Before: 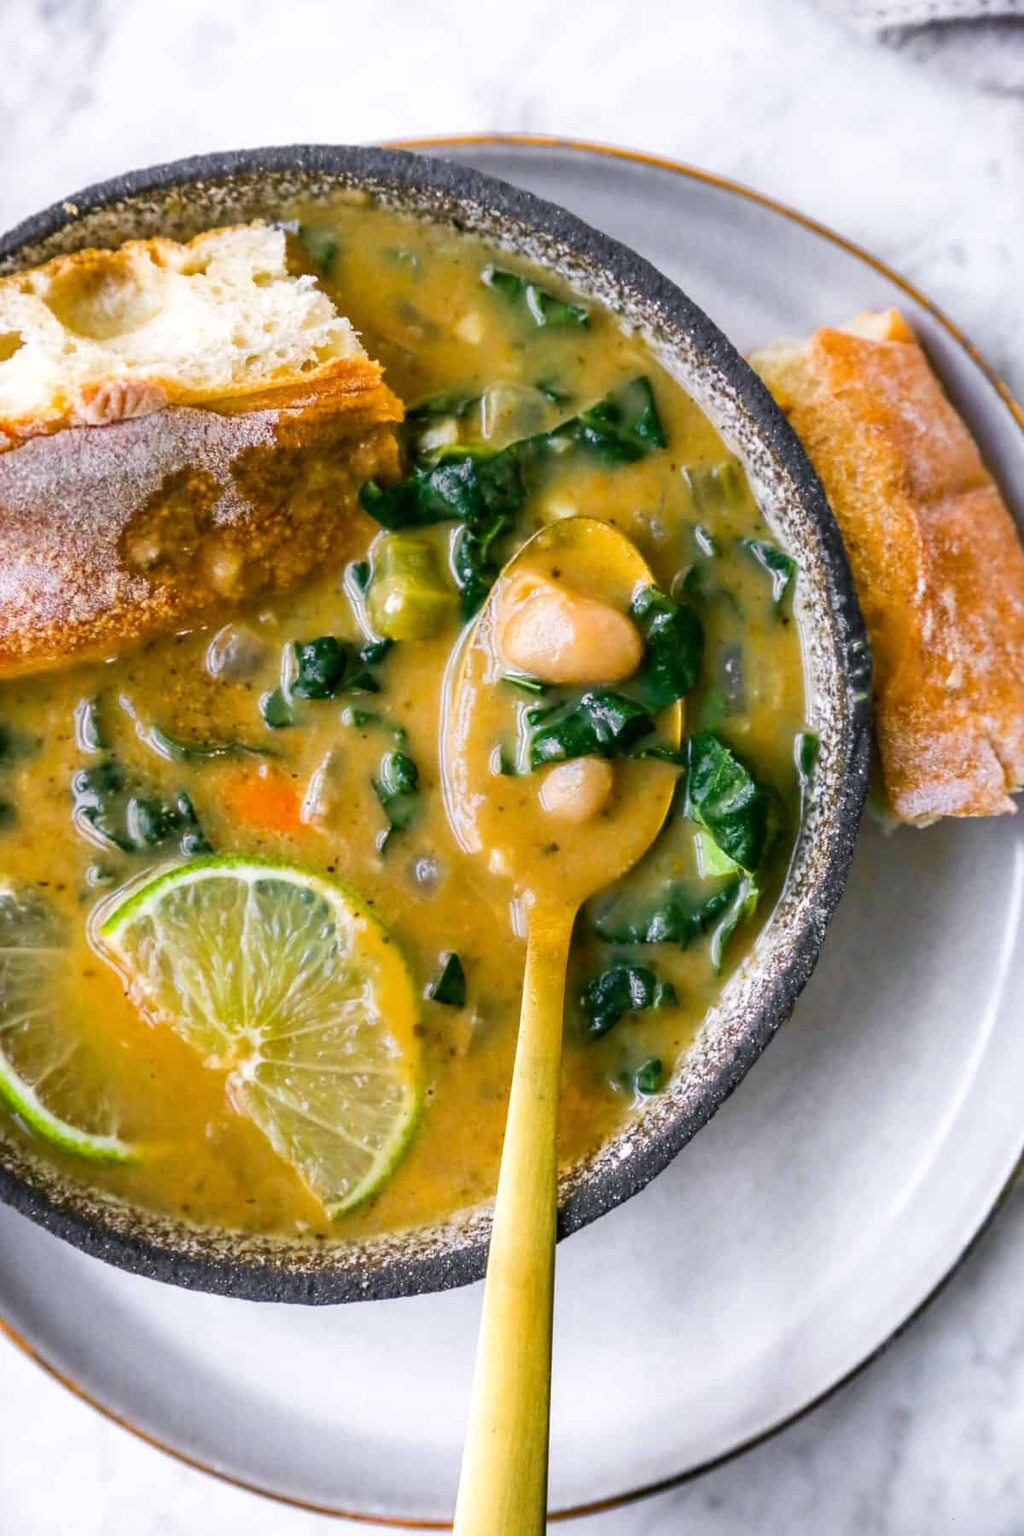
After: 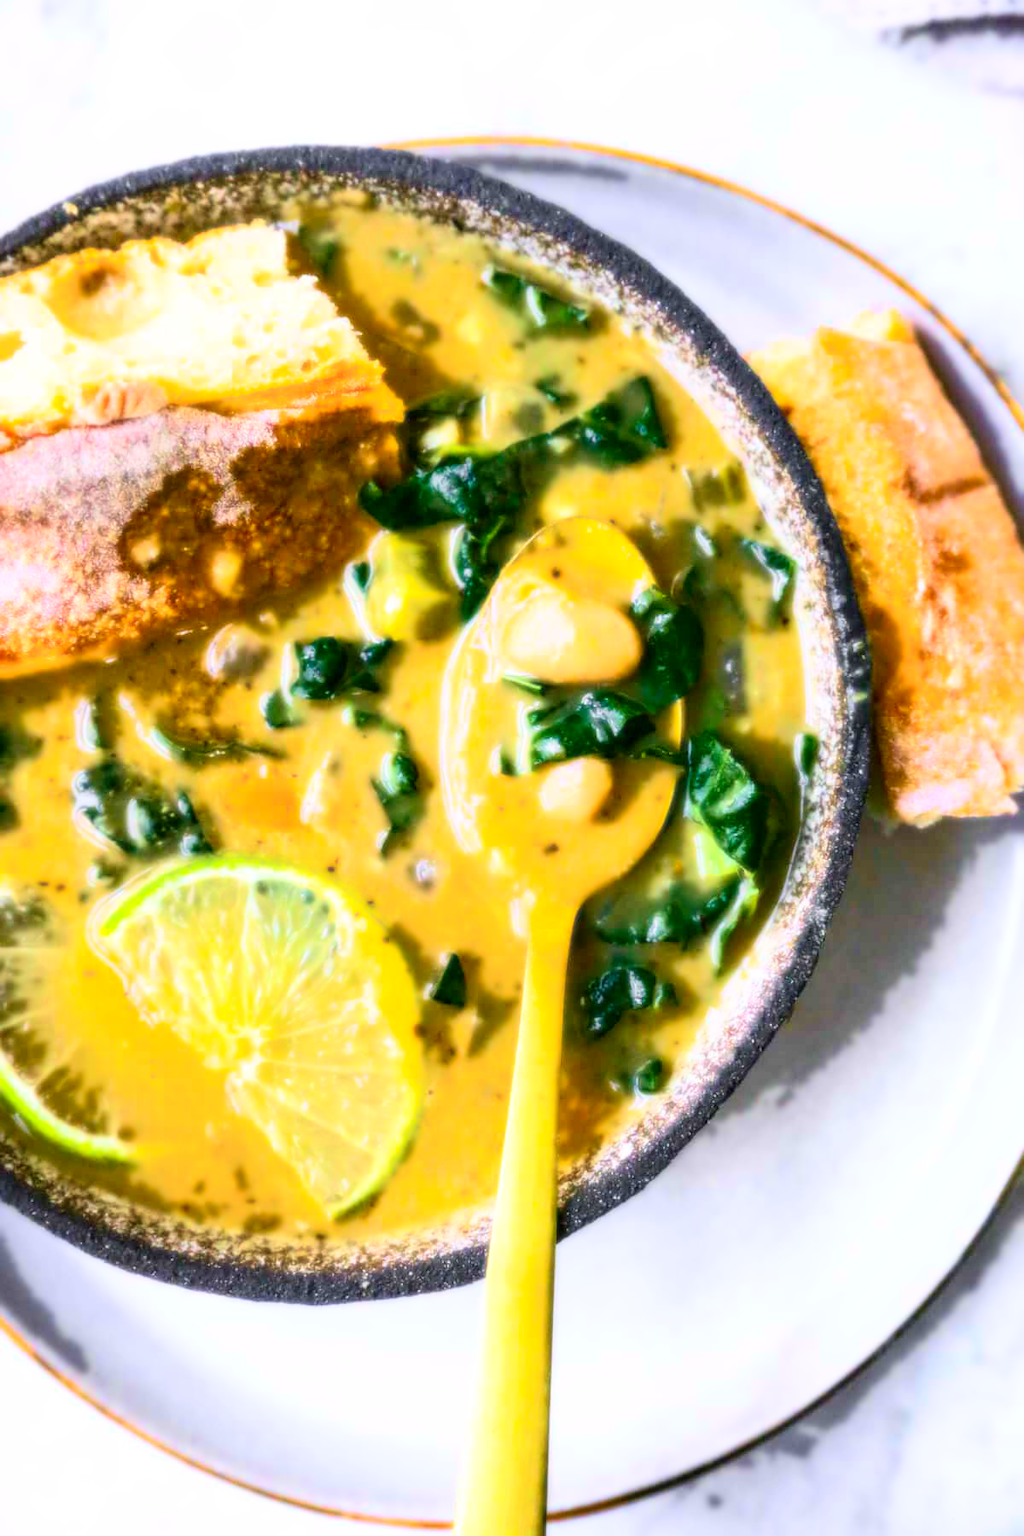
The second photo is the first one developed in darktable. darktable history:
exposure: exposure -0.021 EV, compensate highlight preservation false
velvia: on, module defaults
bloom: size 0%, threshold 54.82%, strength 8.31%
contrast brightness saturation: contrast 0.01, saturation -0.05
color zones: curves: ch0 [(0, 0.613) (0.01, 0.613) (0.245, 0.448) (0.498, 0.529) (0.642, 0.665) (0.879, 0.777) (0.99, 0.613)]; ch1 [(0, 0) (0.143, 0) (0.286, 0) (0.429, 0) (0.571, 0) (0.714, 0) (0.857, 0)], mix -138.01%
